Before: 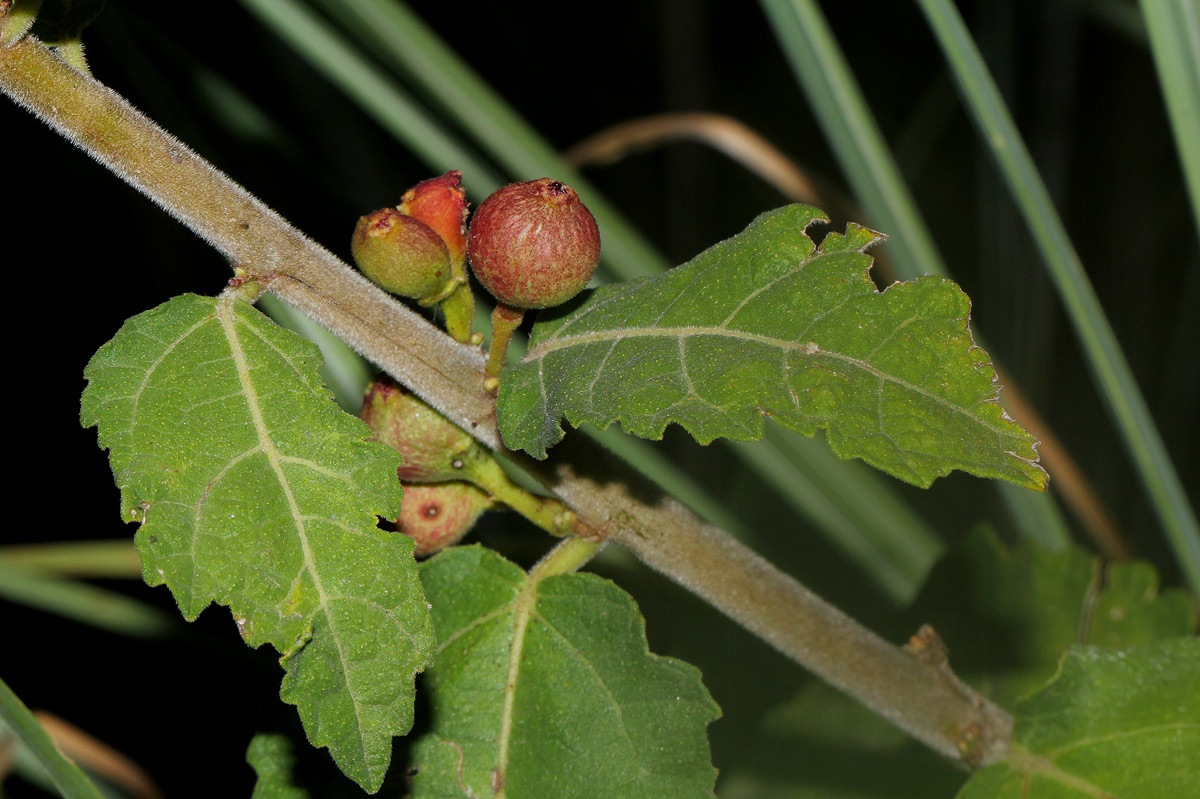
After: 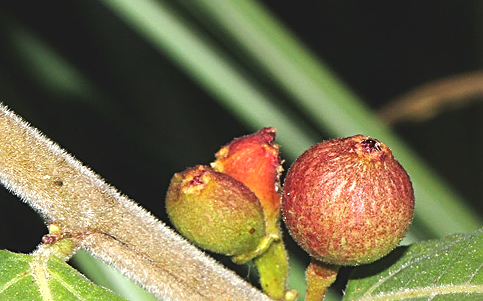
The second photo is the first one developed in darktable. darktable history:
crop: left 15.572%, top 5.46%, right 44.166%, bottom 56.82%
exposure: black level correction -0.006, exposure 1 EV, compensate exposure bias true, compensate highlight preservation false
sharpen: amount 0.493
